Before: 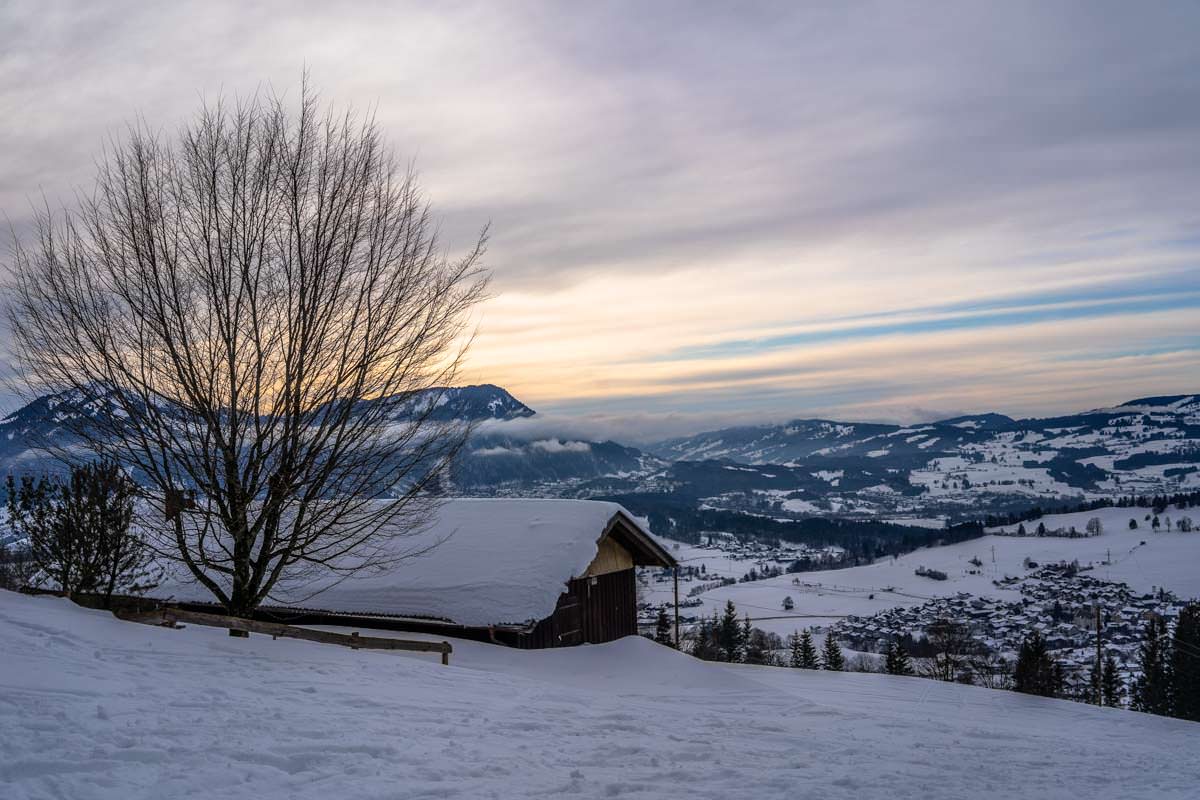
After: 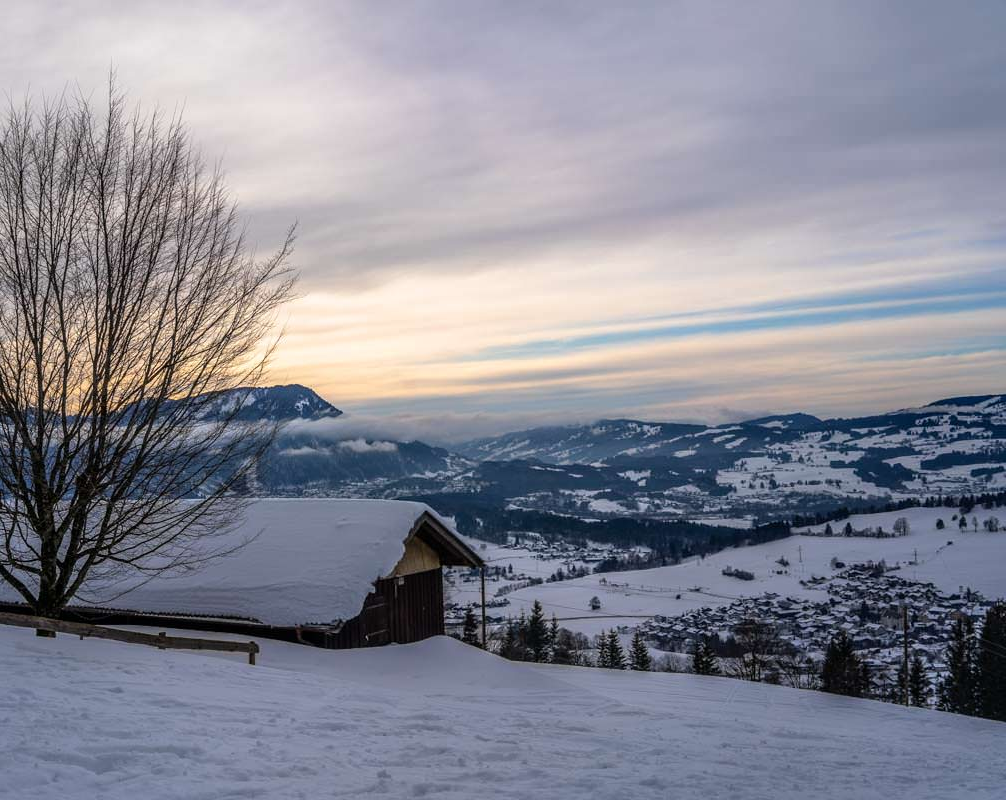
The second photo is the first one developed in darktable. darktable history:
crop: left 16.084%
